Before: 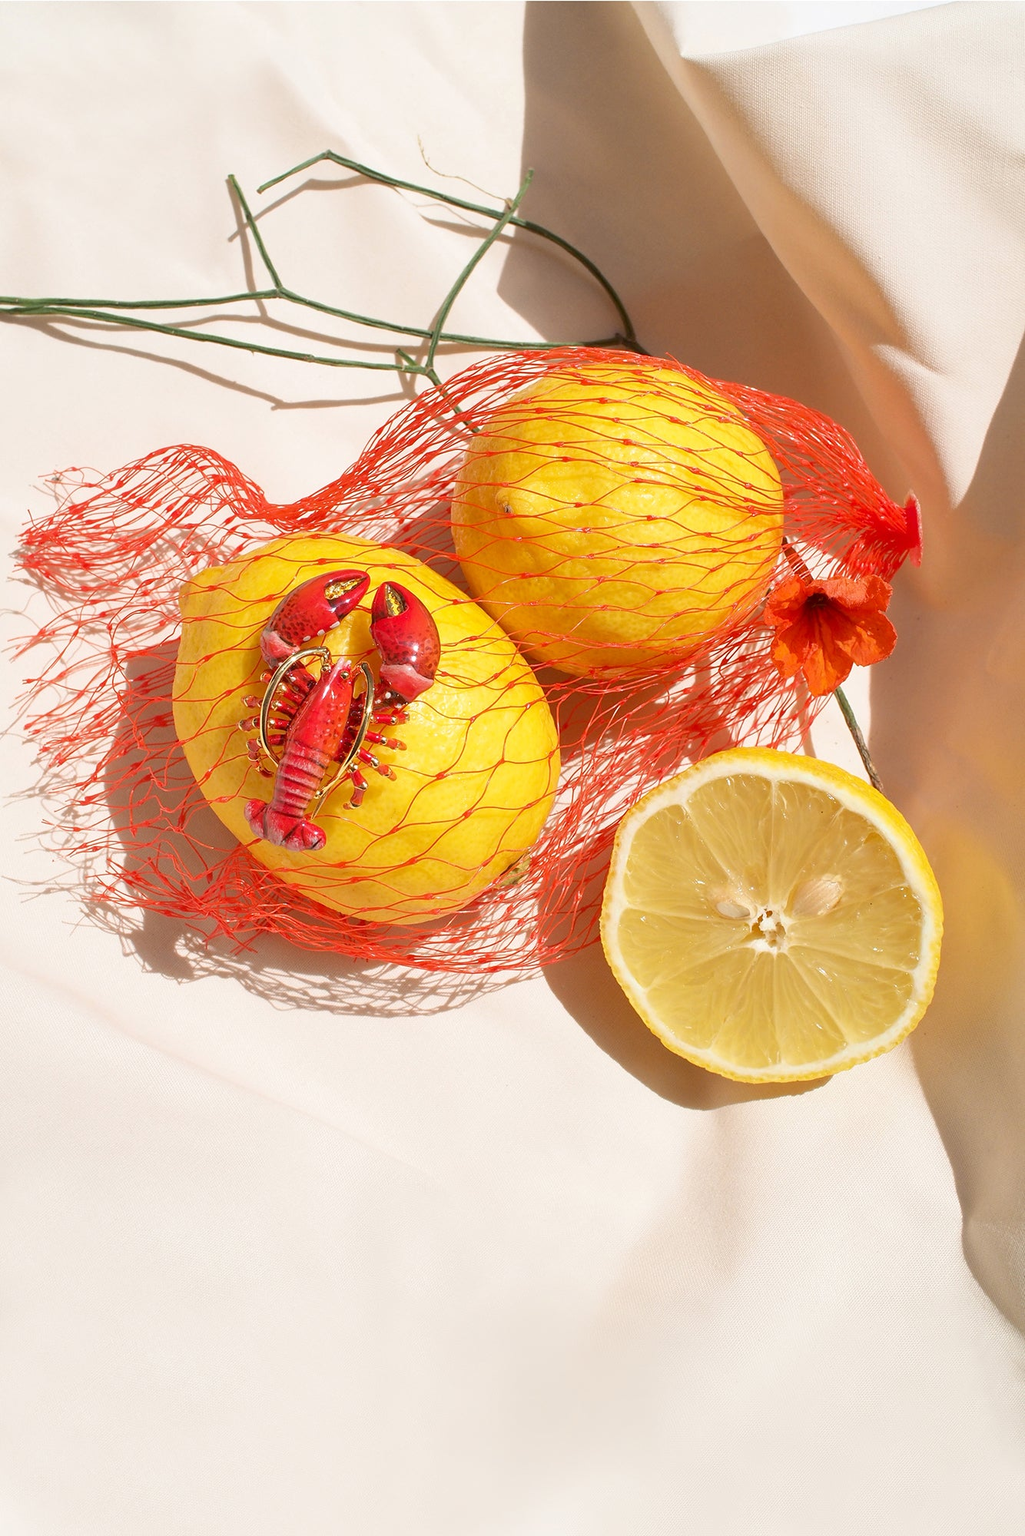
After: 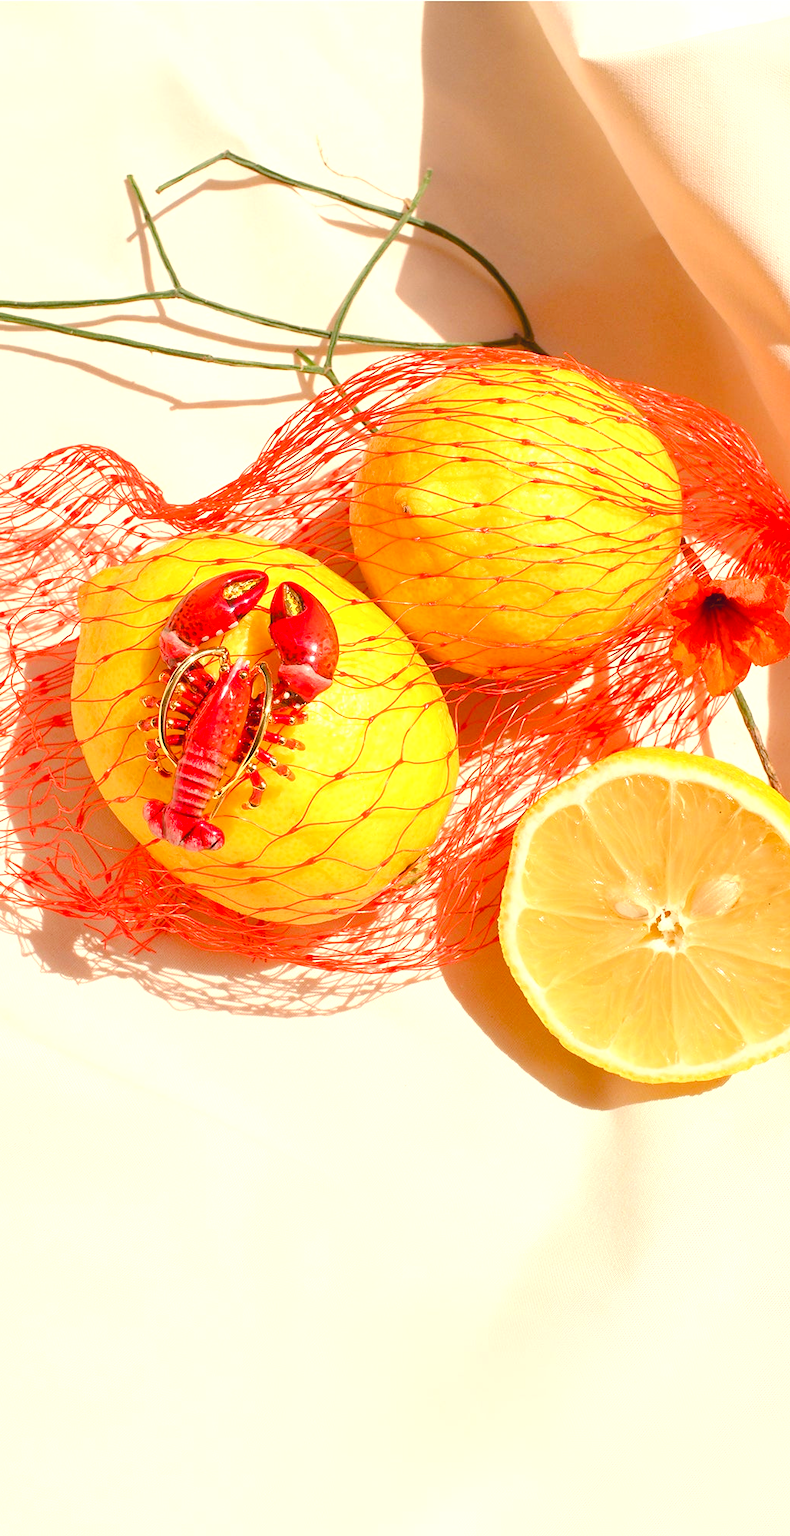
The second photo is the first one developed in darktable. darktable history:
crop: left 9.903%, right 12.892%
color balance rgb: shadows lift › chroma 9.727%, shadows lift › hue 43.47°, linear chroma grading › global chroma 14.489%, perceptual saturation grading › global saturation 25.269%, perceptual saturation grading › highlights -50.21%, perceptual saturation grading › shadows 31.168%, perceptual brilliance grading › mid-tones 9.033%, perceptual brilliance grading › shadows 14.191%, global vibrance 20%
color correction: highlights a* 10.33, highlights b* 14.83, shadows a* -9.87, shadows b* -15.01
exposure: black level correction 0, exposure 0.5 EV, compensate exposure bias true, compensate highlight preservation false
